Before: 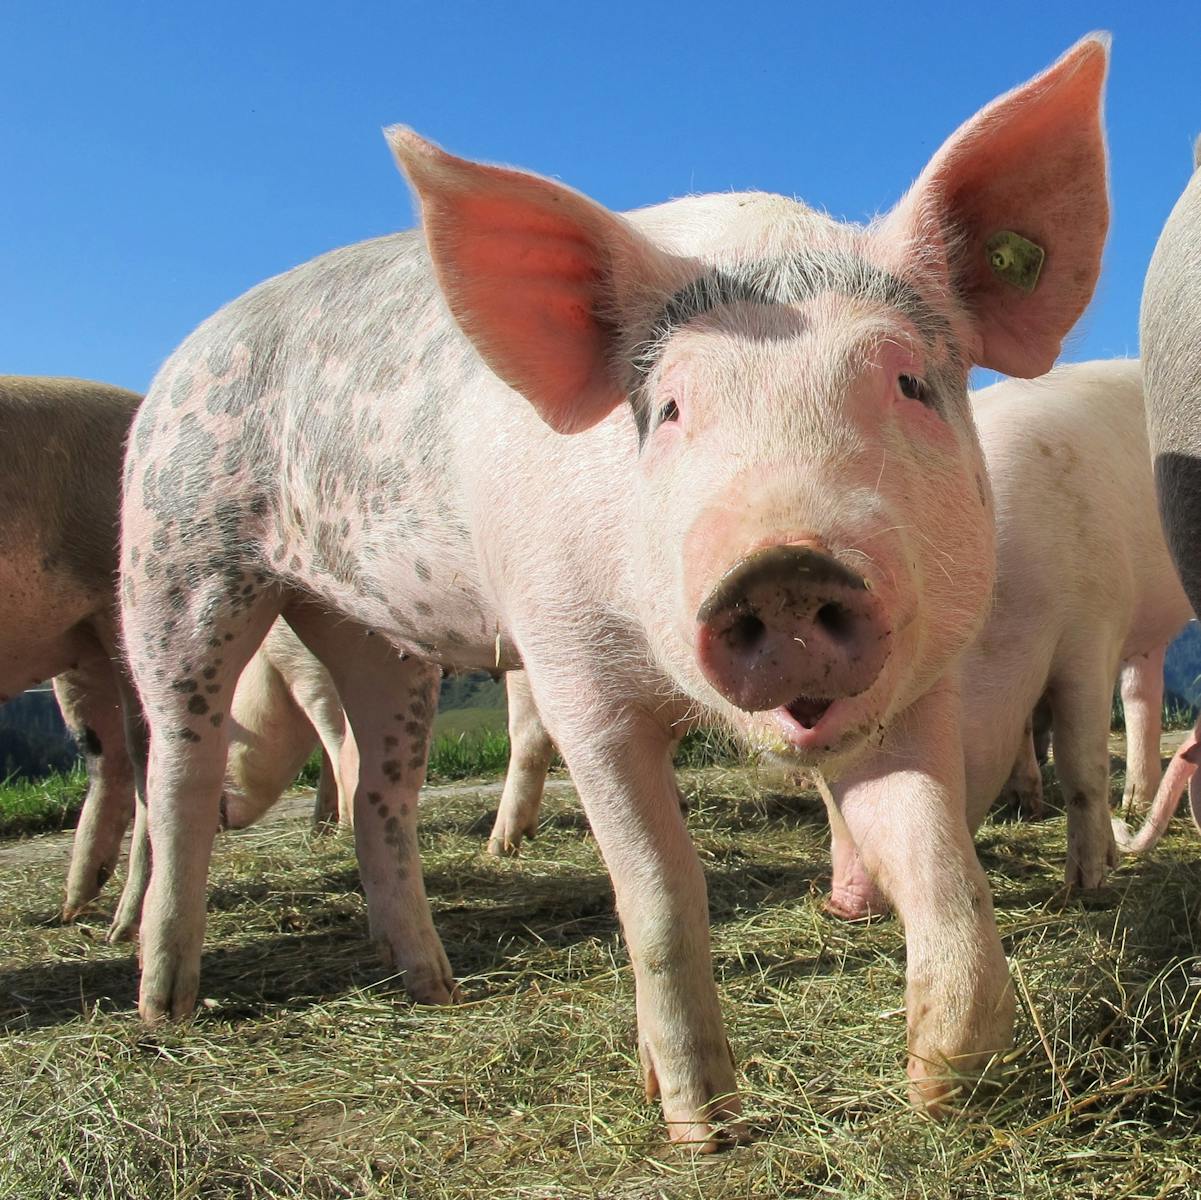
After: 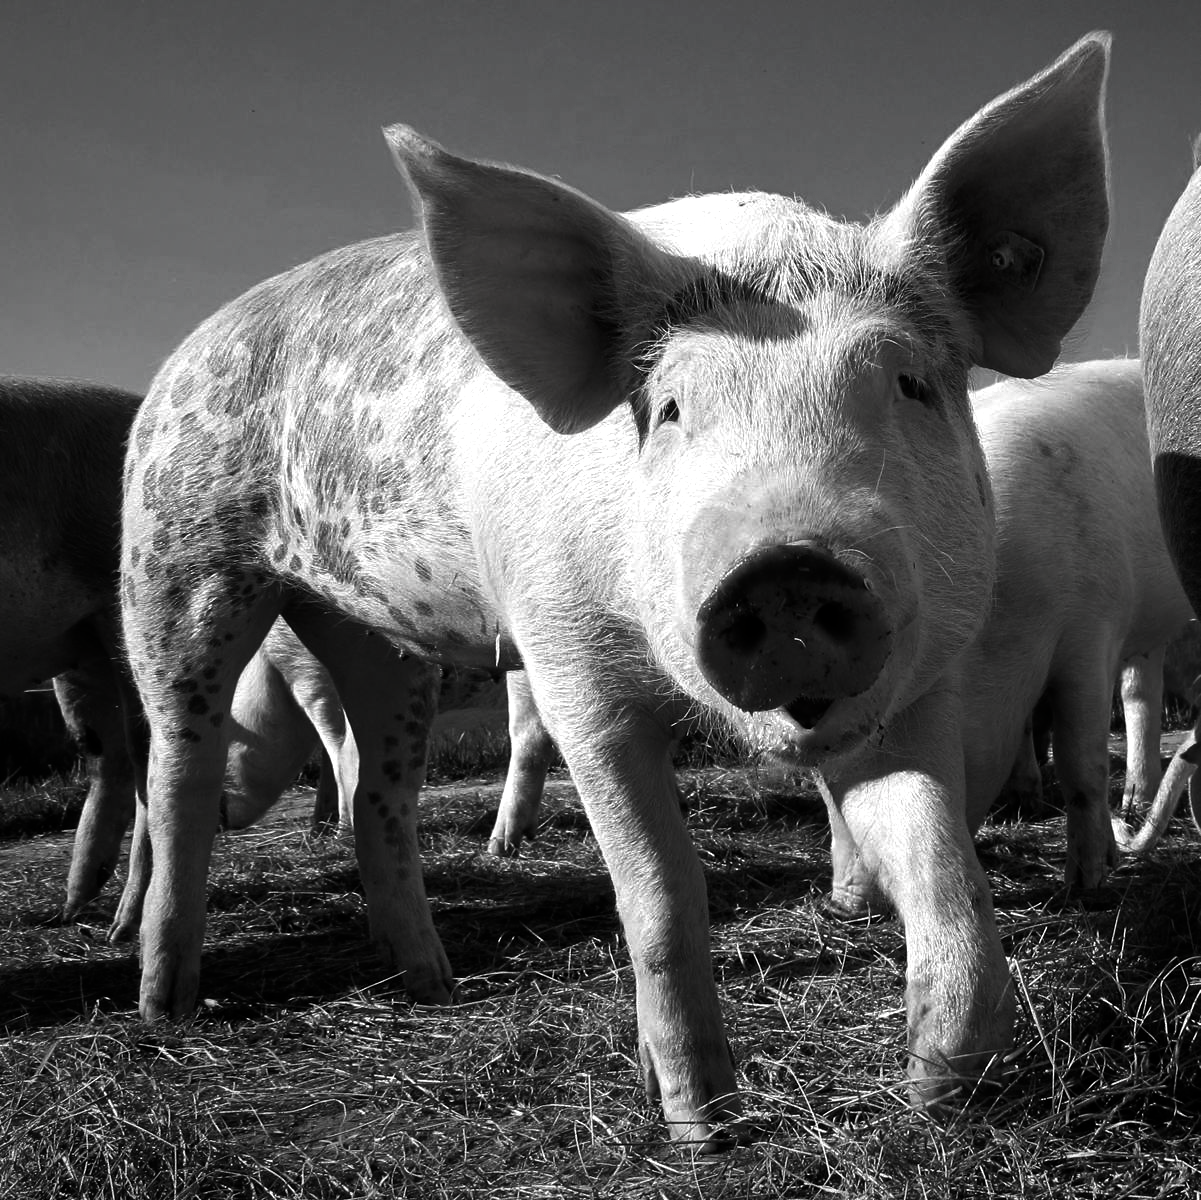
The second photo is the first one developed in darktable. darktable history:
tone equalizer: -8 EV -0.403 EV, -7 EV -0.392 EV, -6 EV -0.298 EV, -5 EV -0.196 EV, -3 EV 0.207 EV, -2 EV 0.344 EV, -1 EV 0.415 EV, +0 EV 0.408 EV
contrast brightness saturation: contrast -0.027, brightness -0.607, saturation -0.986
vignetting: fall-off radius 82.69%, brightness -0.468, center (0.218, -0.228), unbound false
